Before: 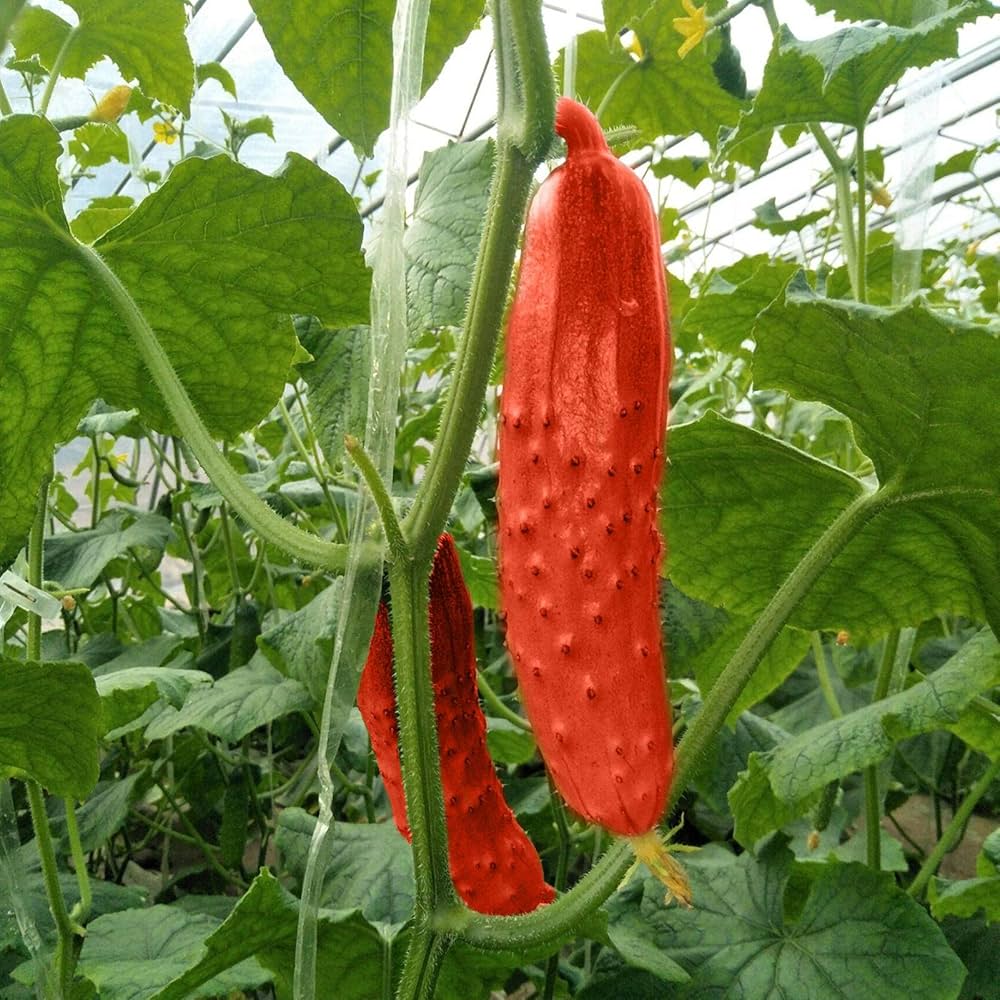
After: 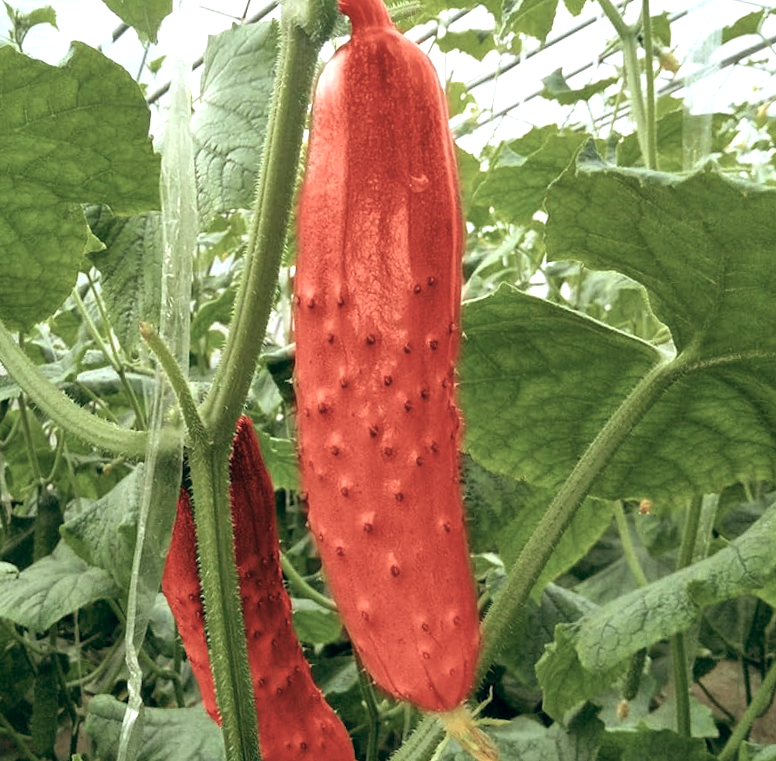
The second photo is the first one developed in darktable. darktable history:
crop: left 19.159%, top 9.58%, bottom 9.58%
rotate and perspective: rotation -2.12°, lens shift (vertical) 0.009, lens shift (horizontal) -0.008, automatic cropping original format, crop left 0.036, crop right 0.964, crop top 0.05, crop bottom 0.959
exposure: black level correction 0.001, exposure 0.5 EV, compensate exposure bias true, compensate highlight preservation false
color balance: lift [1, 0.994, 1.002, 1.006], gamma [0.957, 1.081, 1.016, 0.919], gain [0.97, 0.972, 1.01, 1.028], input saturation 91.06%, output saturation 79.8%
